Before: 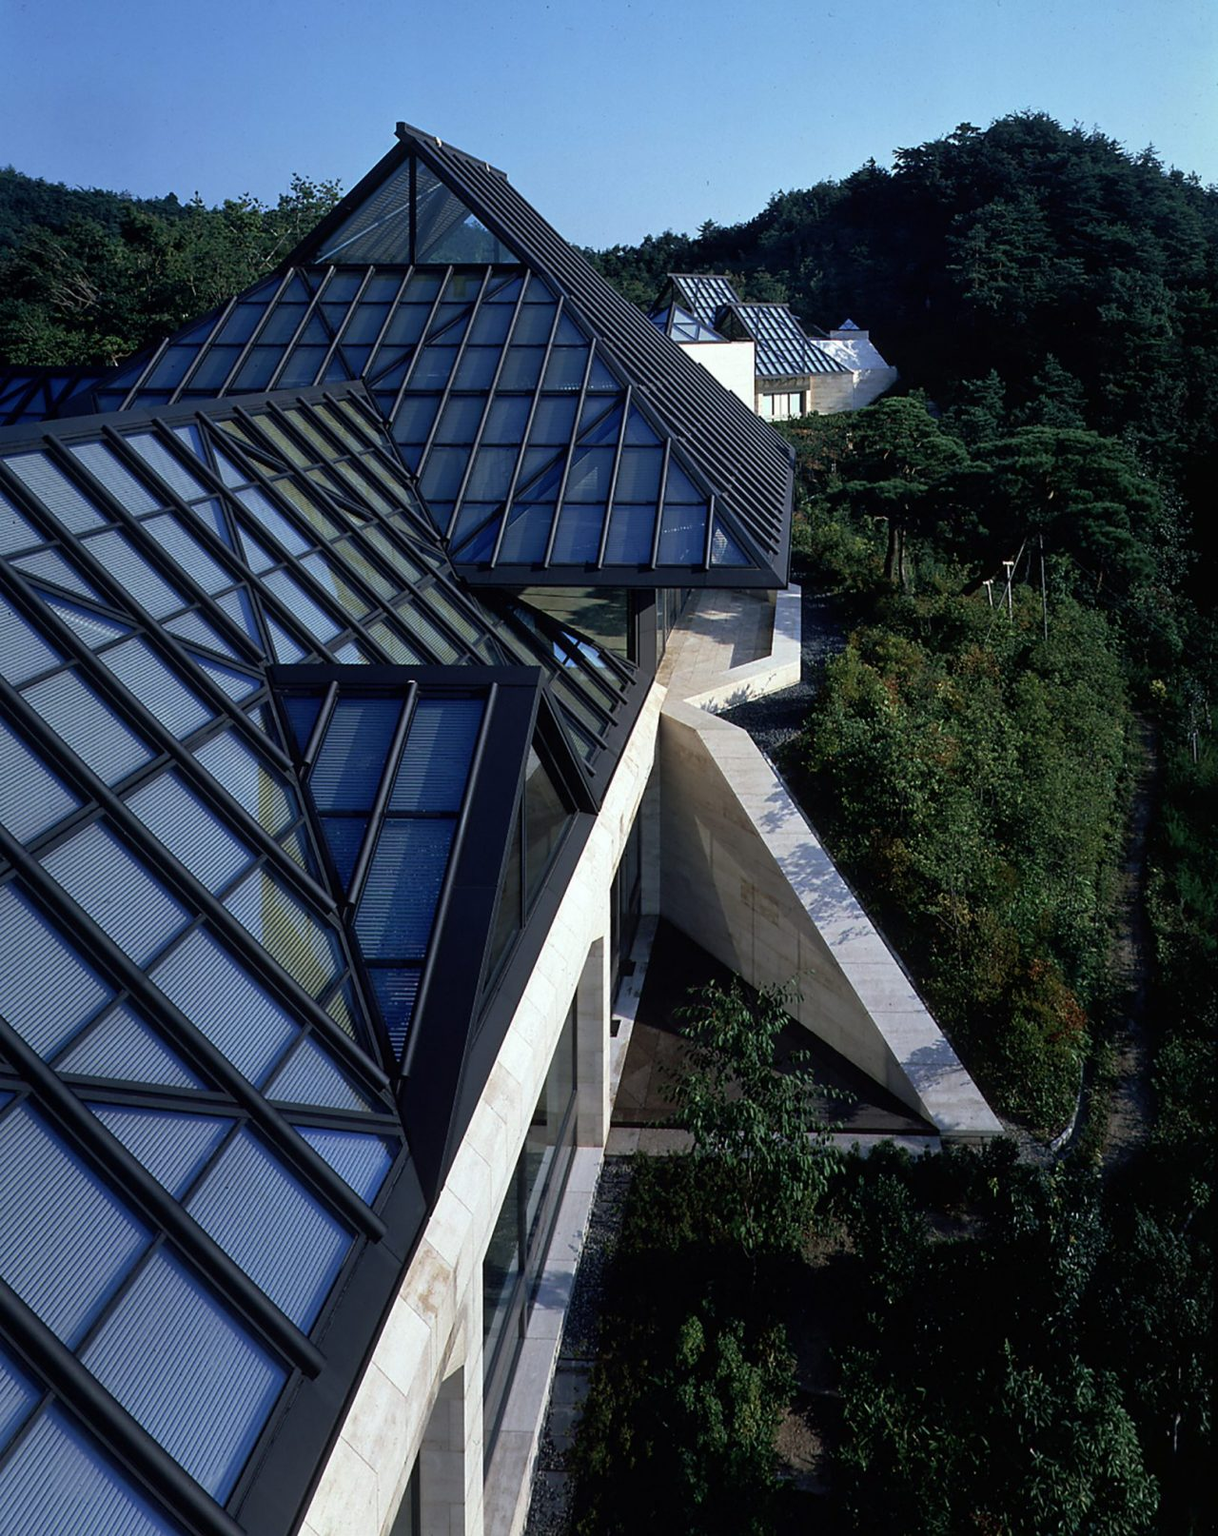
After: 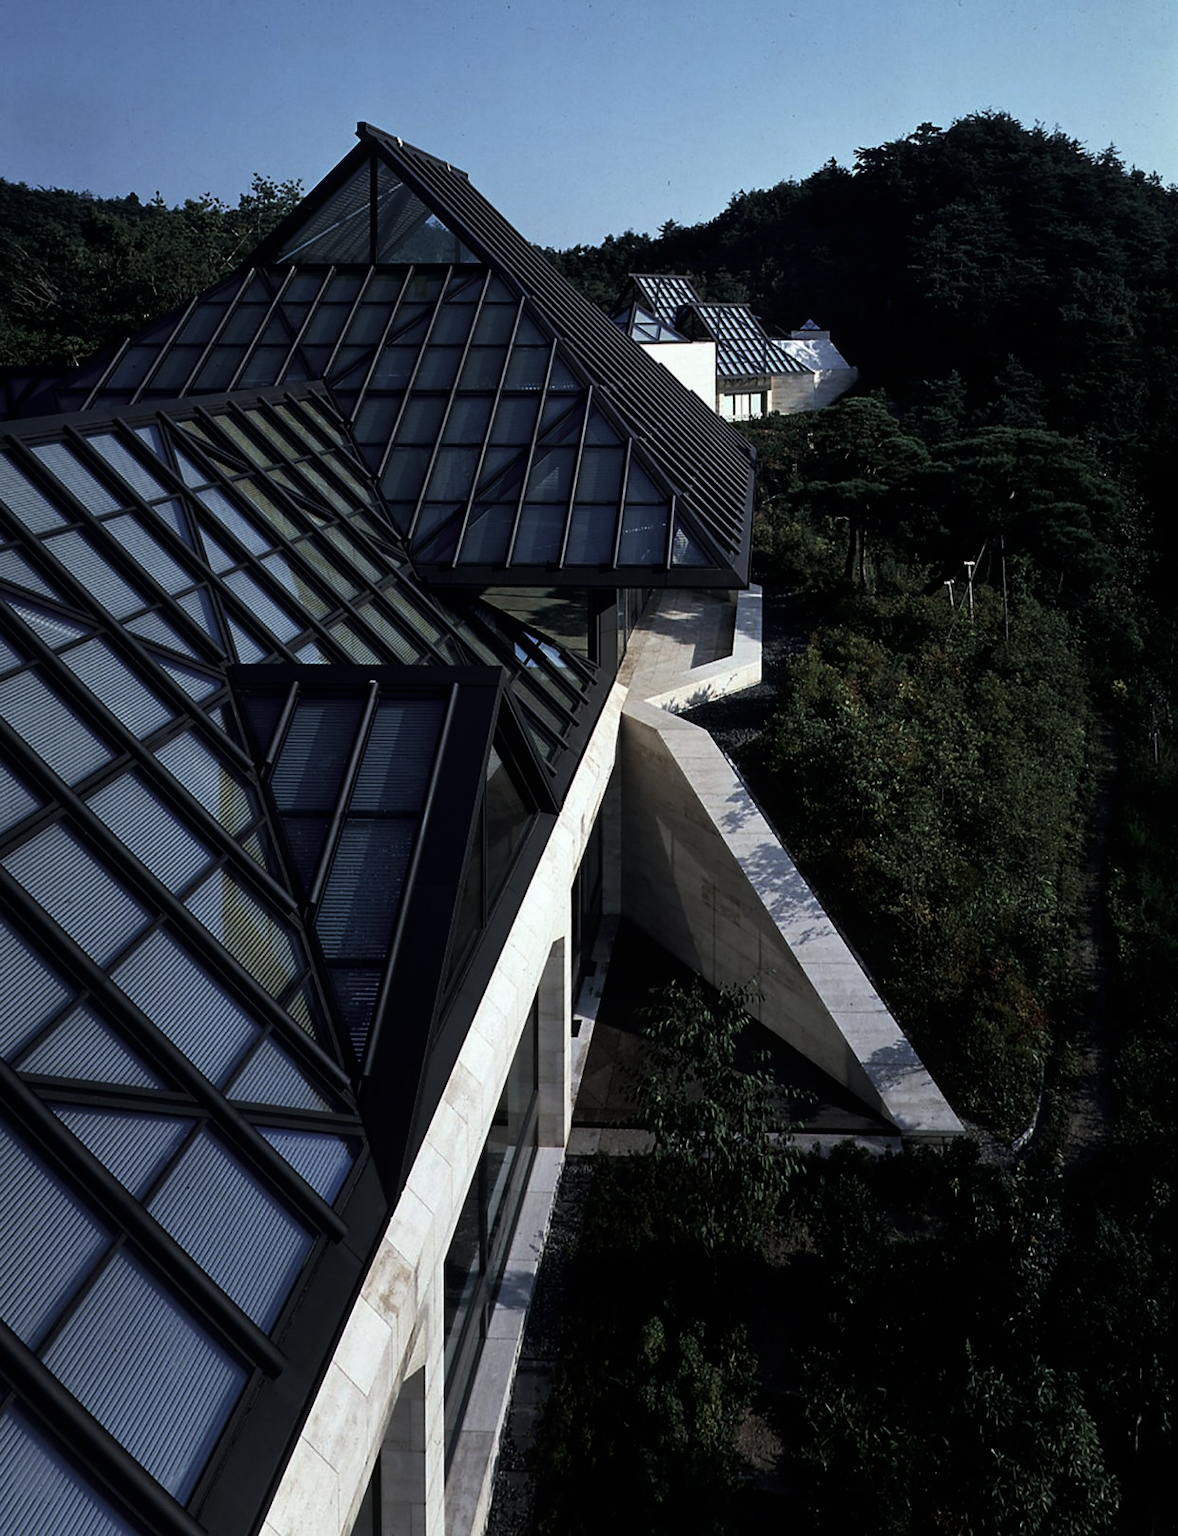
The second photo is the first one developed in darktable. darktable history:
color contrast: green-magenta contrast 0.84, blue-yellow contrast 0.86
tone curve: curves: ch0 [(0, 0) (0.153, 0.06) (1, 1)], color space Lab, linked channels, preserve colors none
crop and rotate: left 3.238%
